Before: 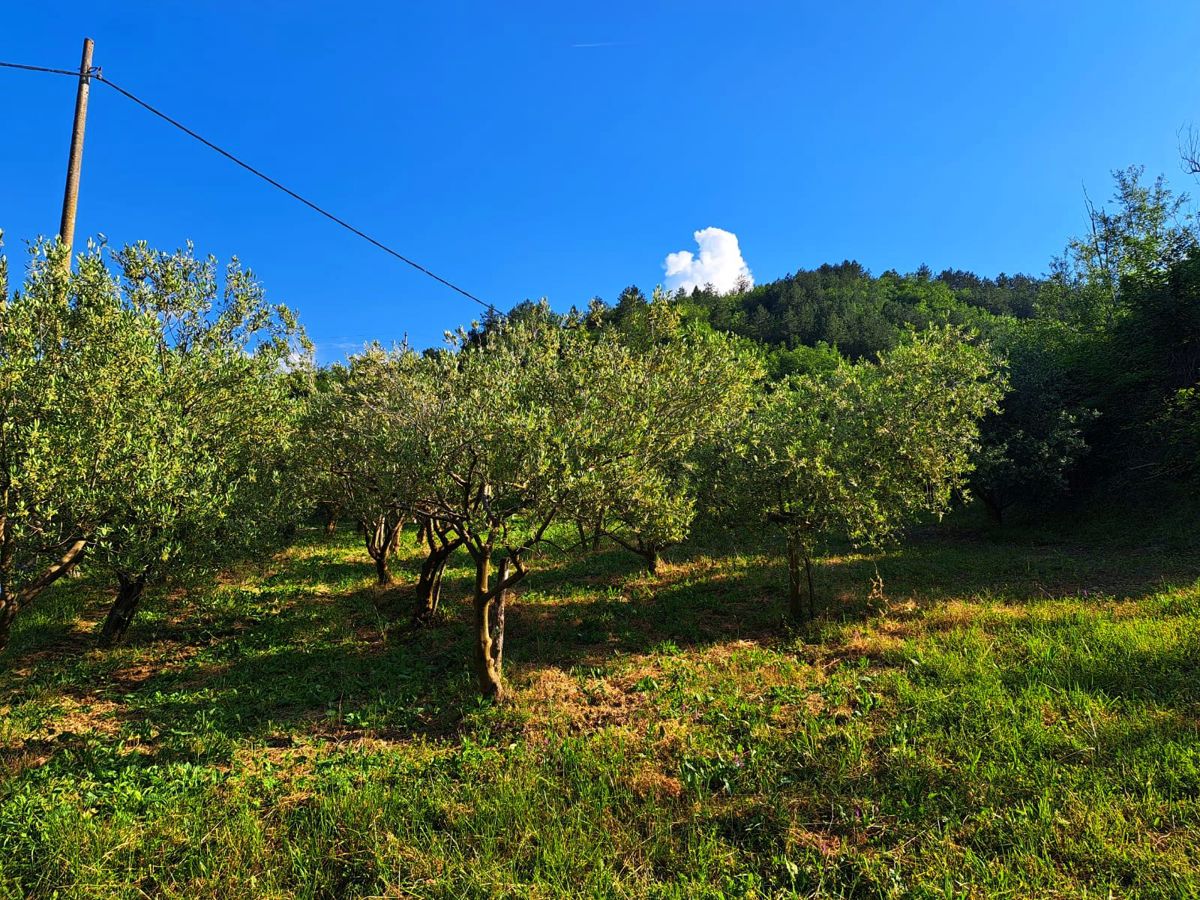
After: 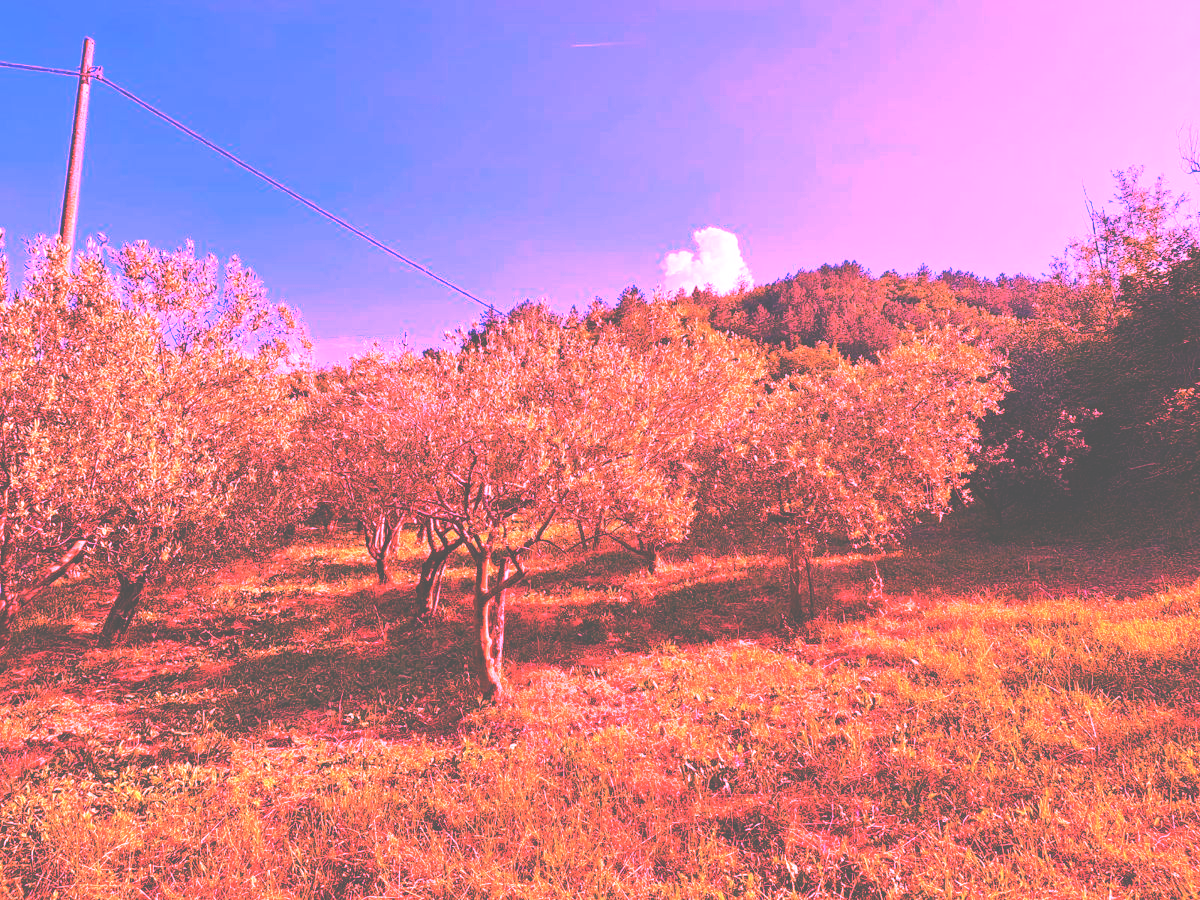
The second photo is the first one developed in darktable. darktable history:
exposure: black level correction -0.087, compensate highlight preservation false
white balance: red 4.26, blue 1.802
